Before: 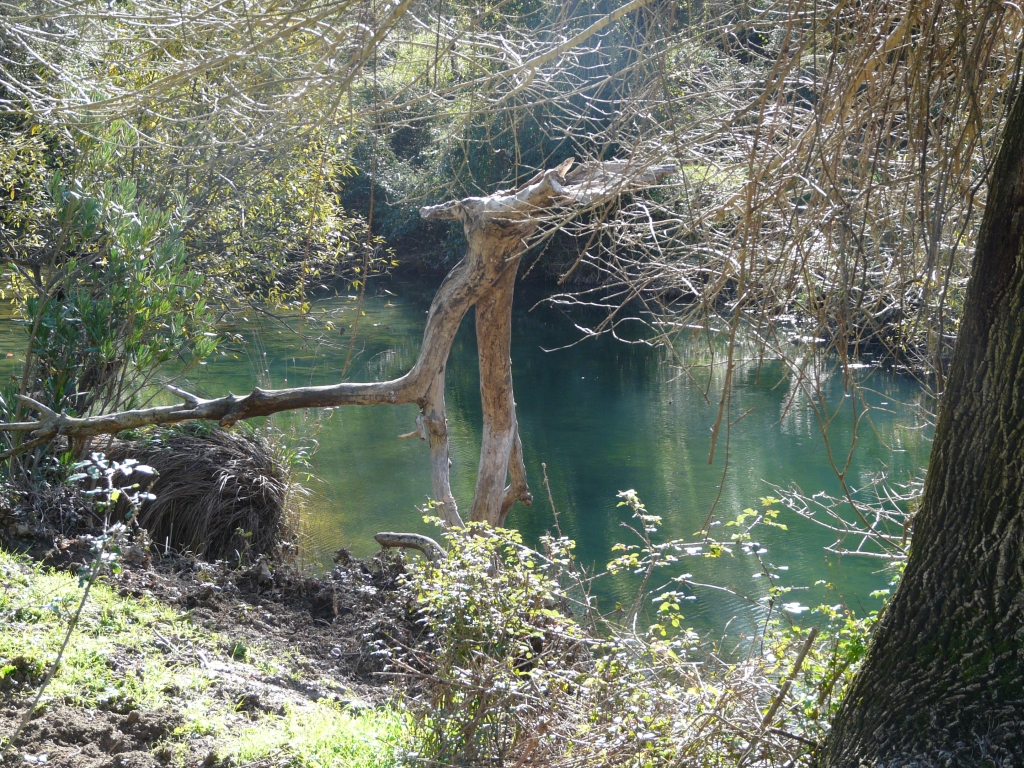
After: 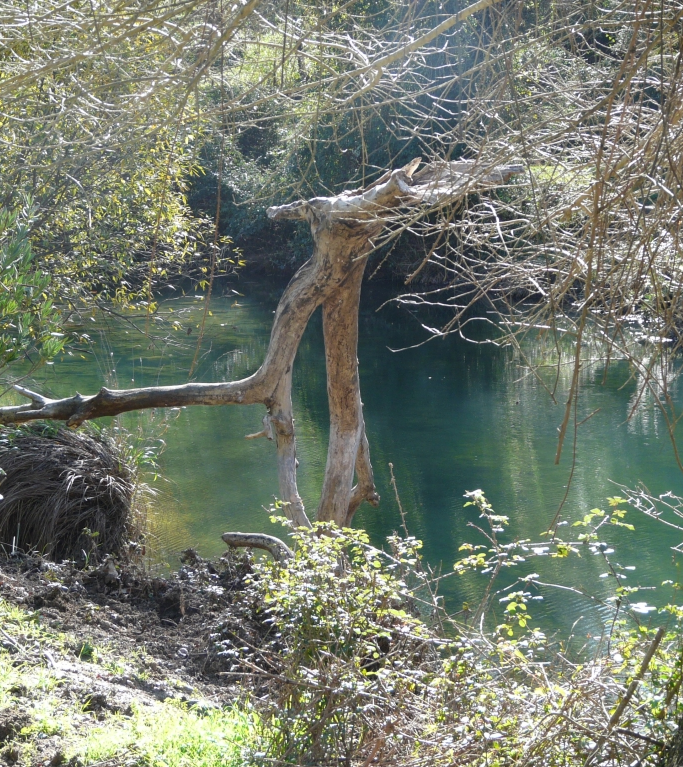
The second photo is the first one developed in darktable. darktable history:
crop and rotate: left 15.03%, right 18.242%
